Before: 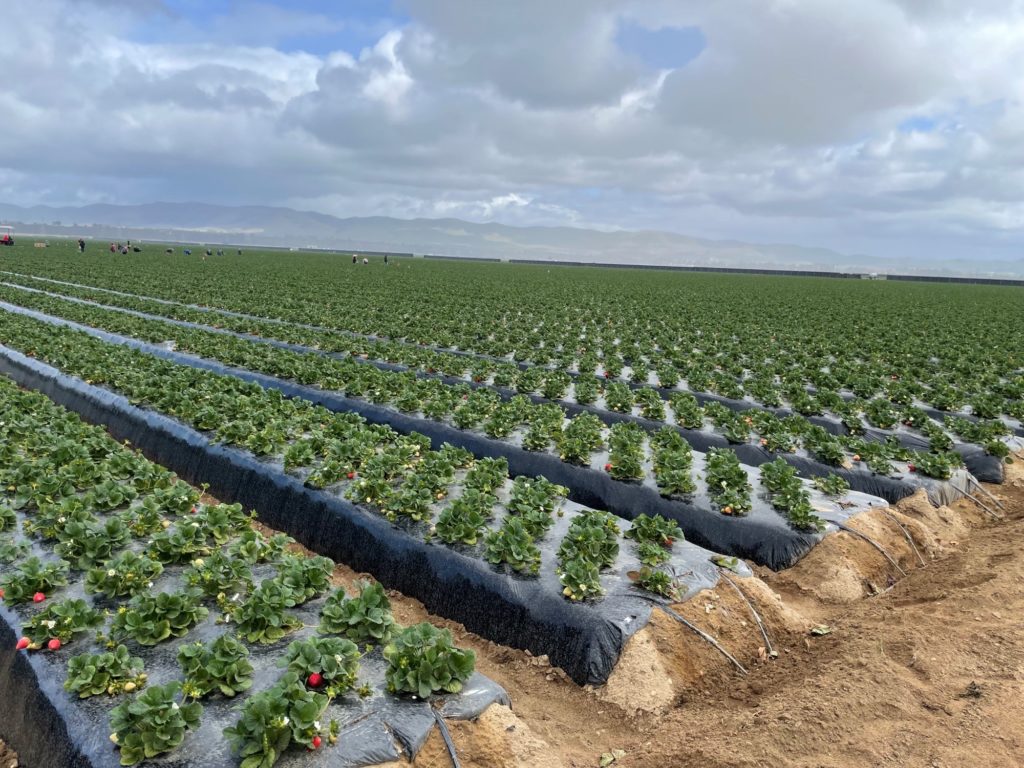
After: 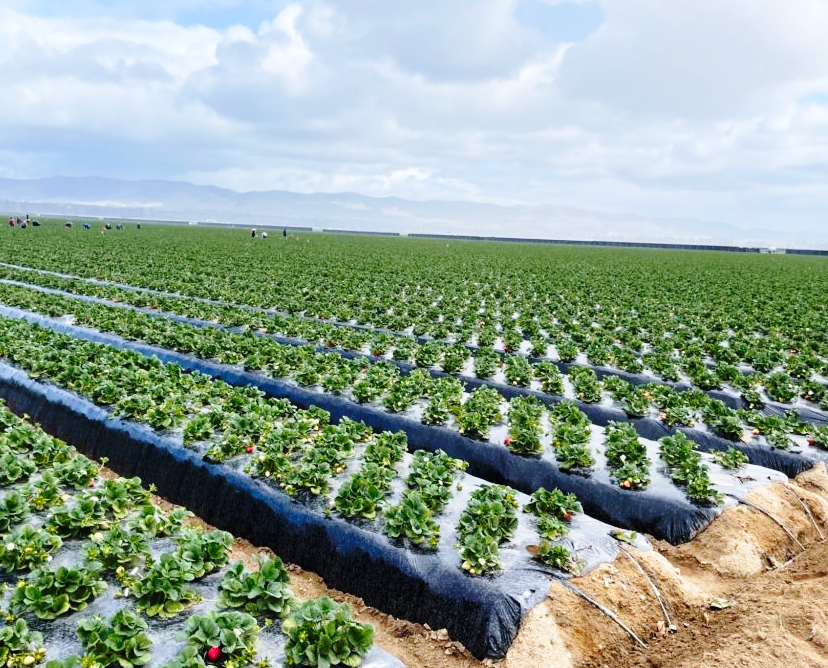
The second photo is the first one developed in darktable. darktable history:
base curve: curves: ch0 [(0, 0) (0.04, 0.03) (0.133, 0.232) (0.448, 0.748) (0.843, 0.968) (1, 1)], preserve colors none
white balance: red 0.984, blue 1.059
crop: left 9.929%, top 3.475%, right 9.188%, bottom 9.529%
